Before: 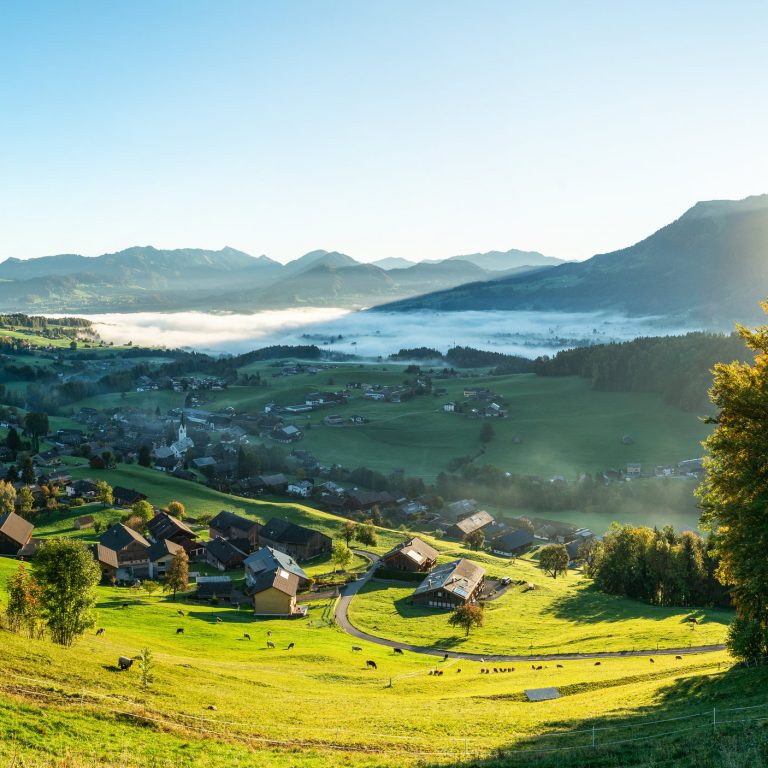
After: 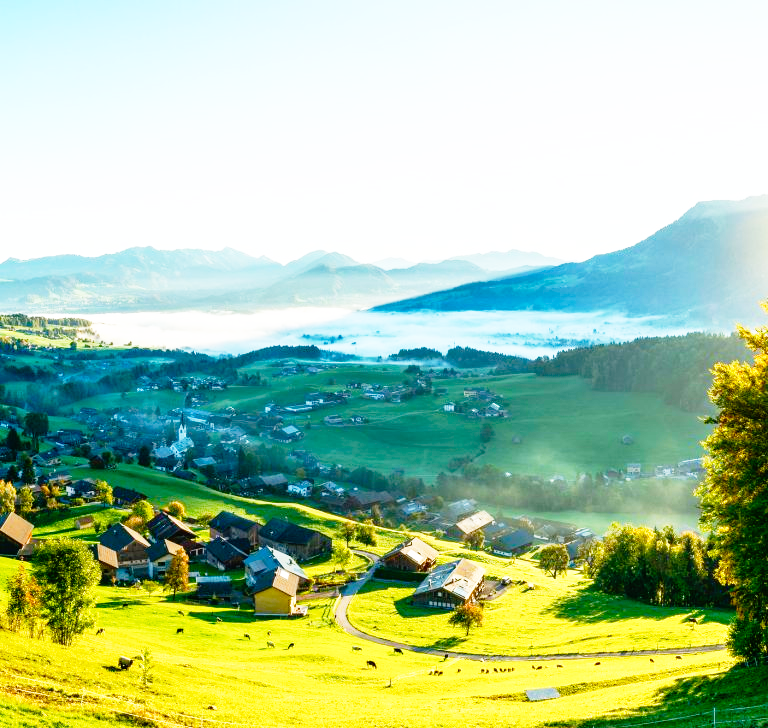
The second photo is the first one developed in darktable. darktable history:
color balance rgb: shadows lift › hue 87.8°, perceptual saturation grading › global saturation -0.022%, perceptual saturation grading › highlights -15.425%, perceptual saturation grading › shadows 24.844%, global vibrance 42.534%
base curve: curves: ch0 [(0, 0) (0.012, 0.01) (0.073, 0.168) (0.31, 0.711) (0.645, 0.957) (1, 1)], preserve colors none
crop and rotate: top 0.007%, bottom 5.085%
tone equalizer: -8 EV 0.035 EV
